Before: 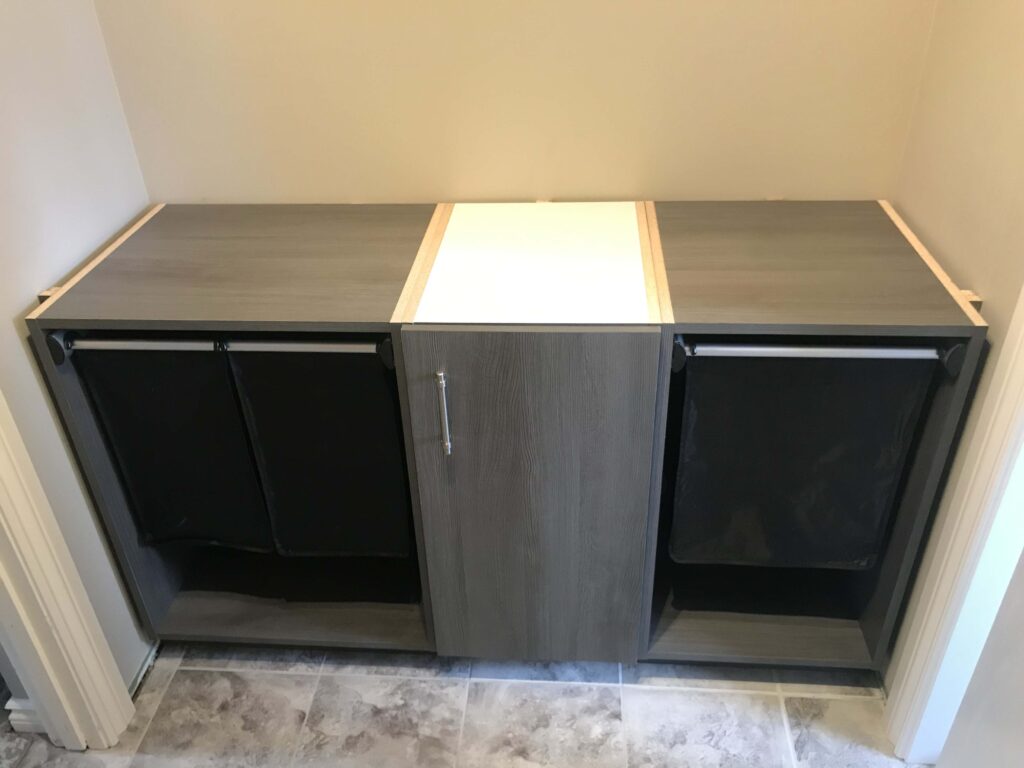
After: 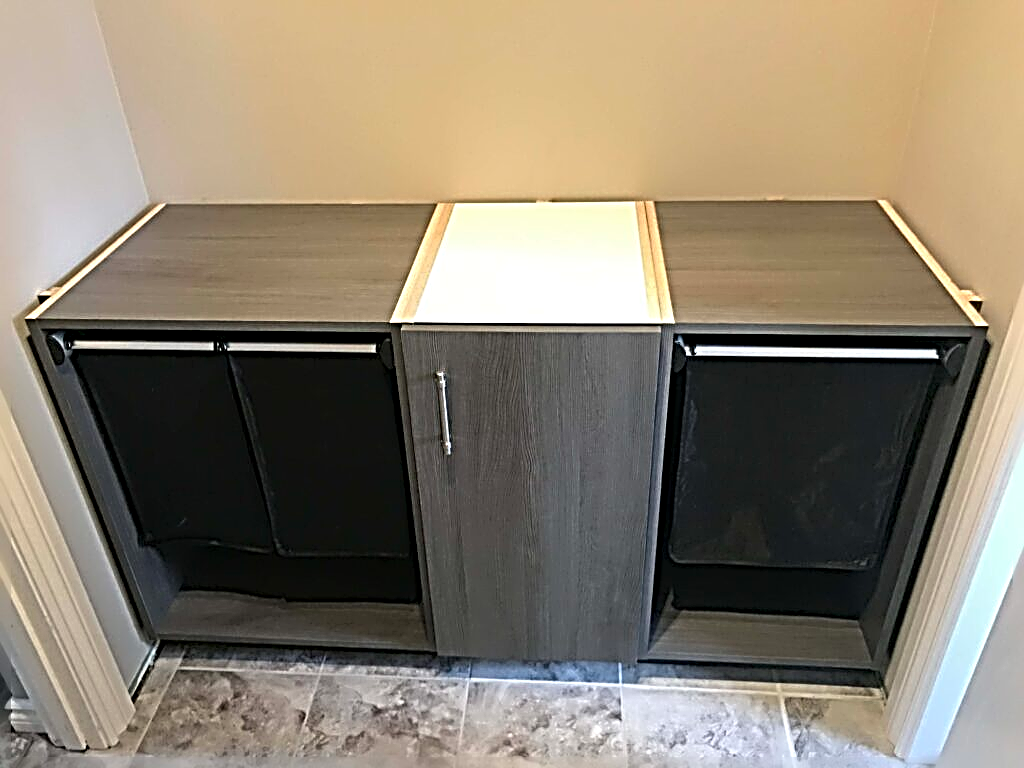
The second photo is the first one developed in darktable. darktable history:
white balance: emerald 1
sharpen: radius 4.001, amount 2
